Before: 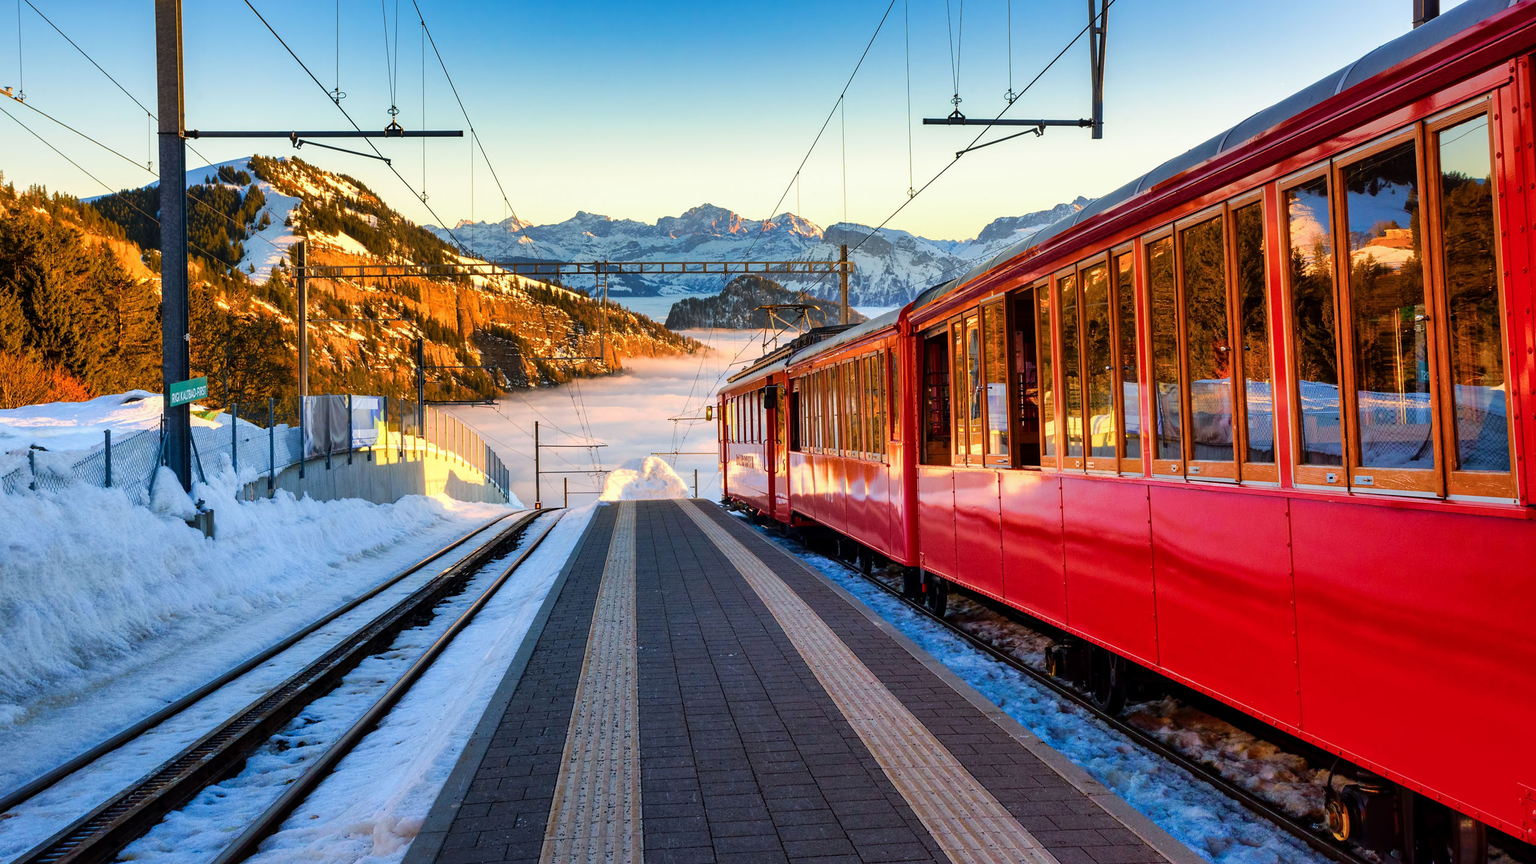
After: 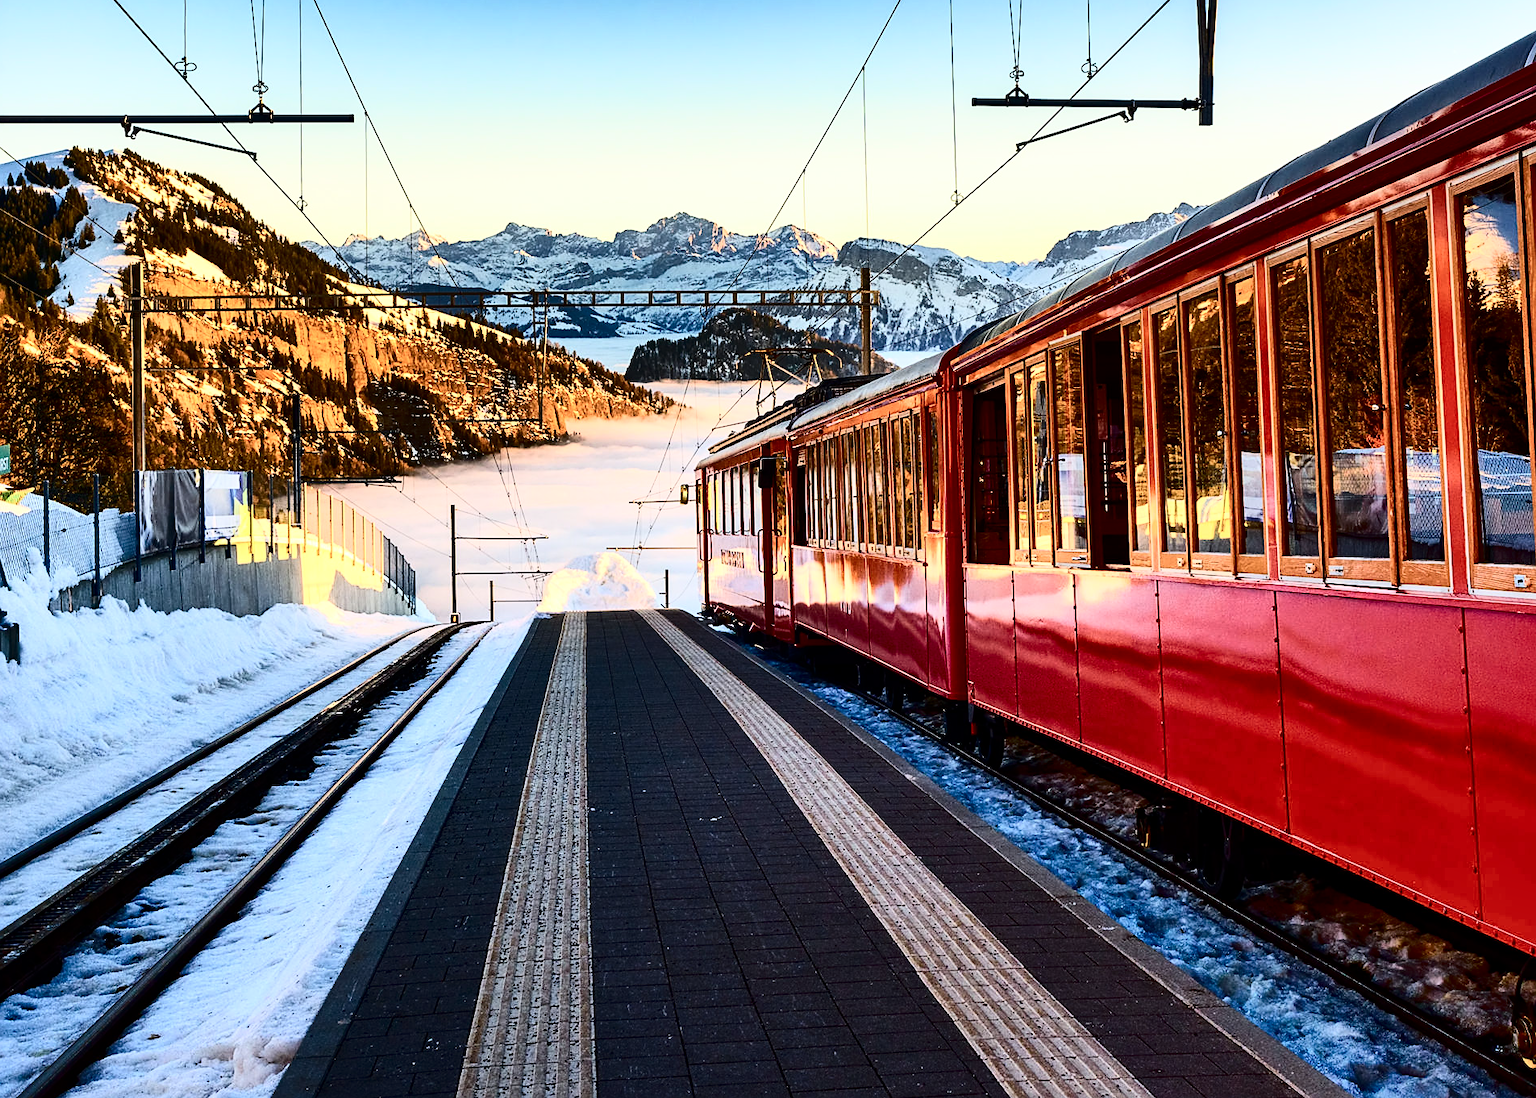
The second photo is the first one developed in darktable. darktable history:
sharpen: on, module defaults
contrast brightness saturation: contrast 0.5, saturation -0.097
crop and rotate: left 13.039%, top 5.312%, right 12.521%
shadows and highlights: shadows 29.43, highlights -28.82, low approximation 0.01, soften with gaussian
